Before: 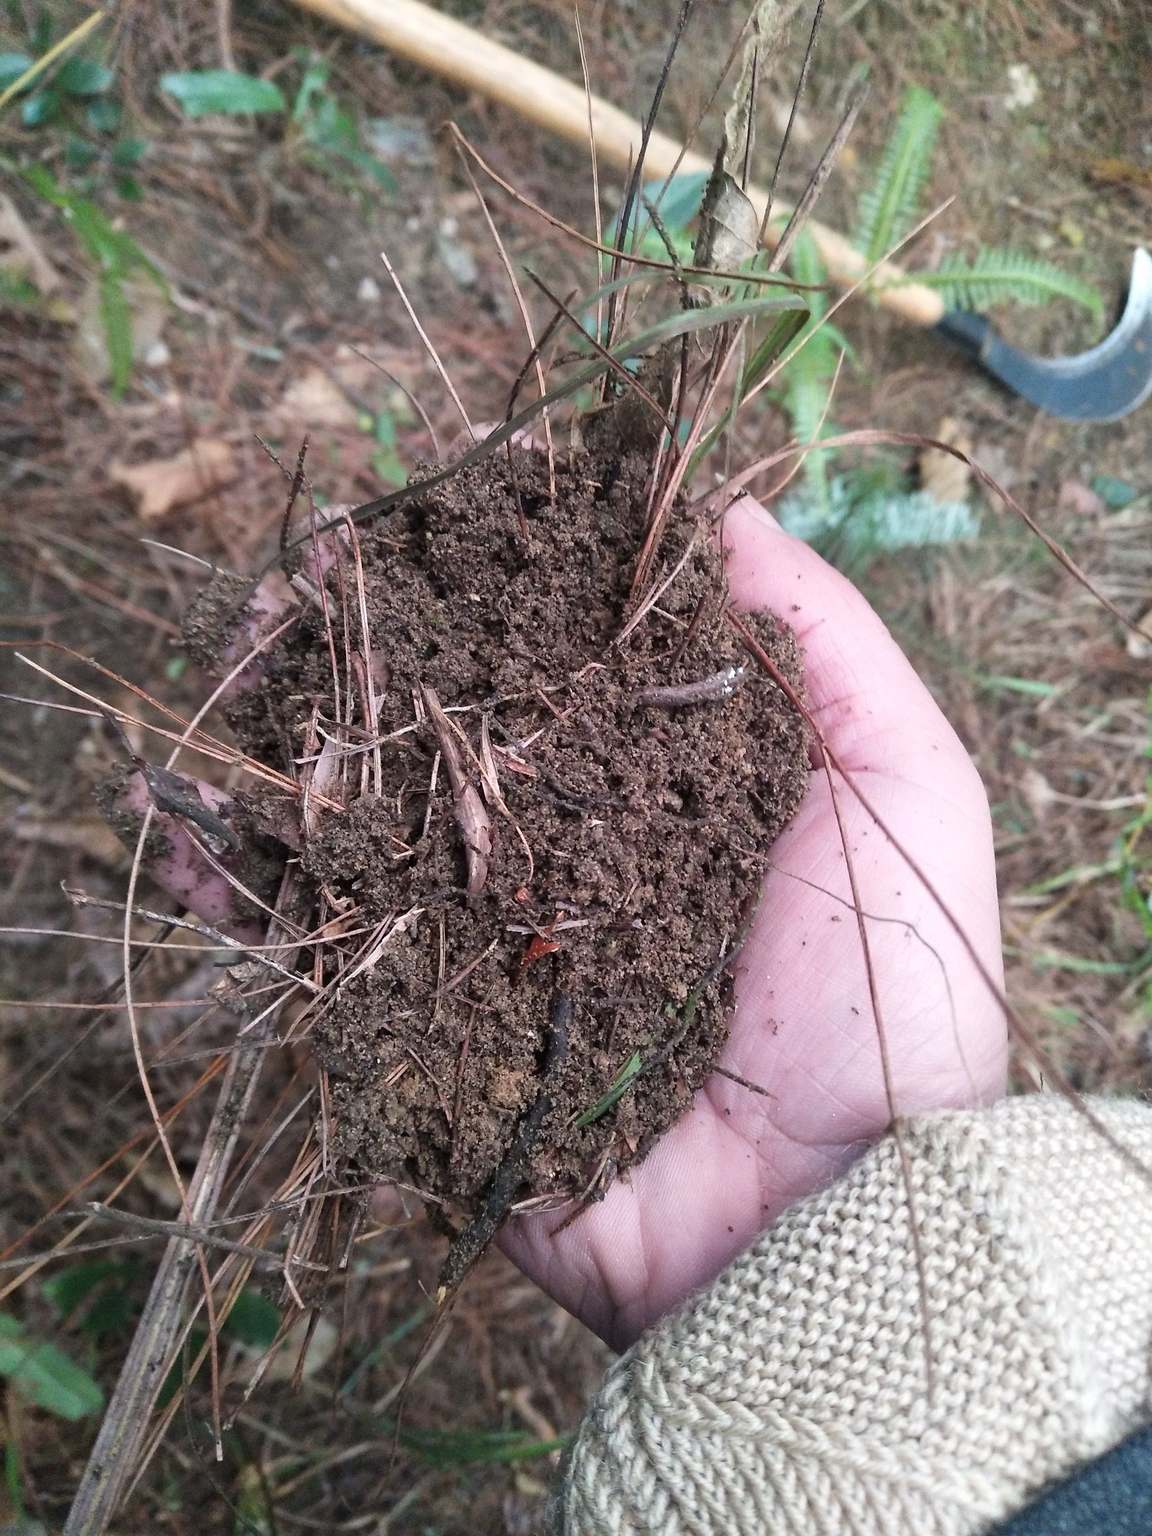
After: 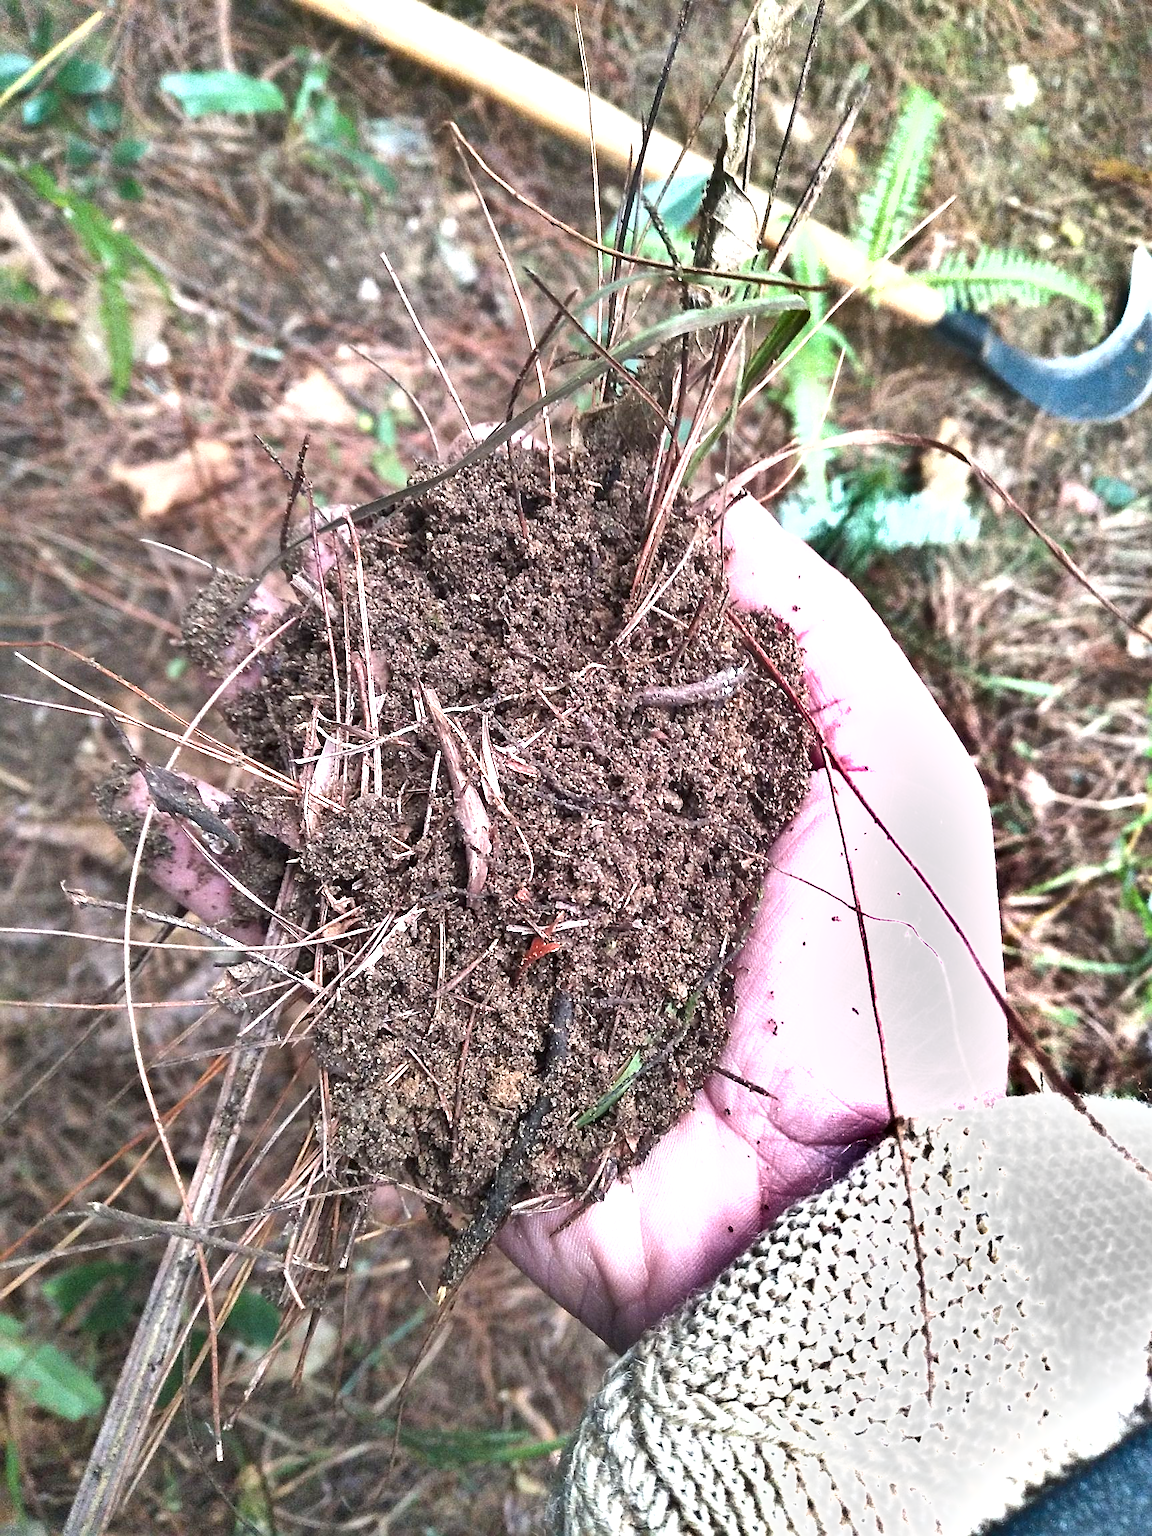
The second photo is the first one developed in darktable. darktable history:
contrast equalizer: y [[0.5 ×6], [0.5 ×6], [0.5, 0.5, 0.501, 0.545, 0.707, 0.863], [0 ×6], [0 ×6]]
sharpen: on, module defaults
exposure: black level correction 0, exposure 1.2 EV, compensate highlight preservation false
shadows and highlights: shadows 73.18, highlights -61.01, highlights color adjustment 52.76%, soften with gaussian
